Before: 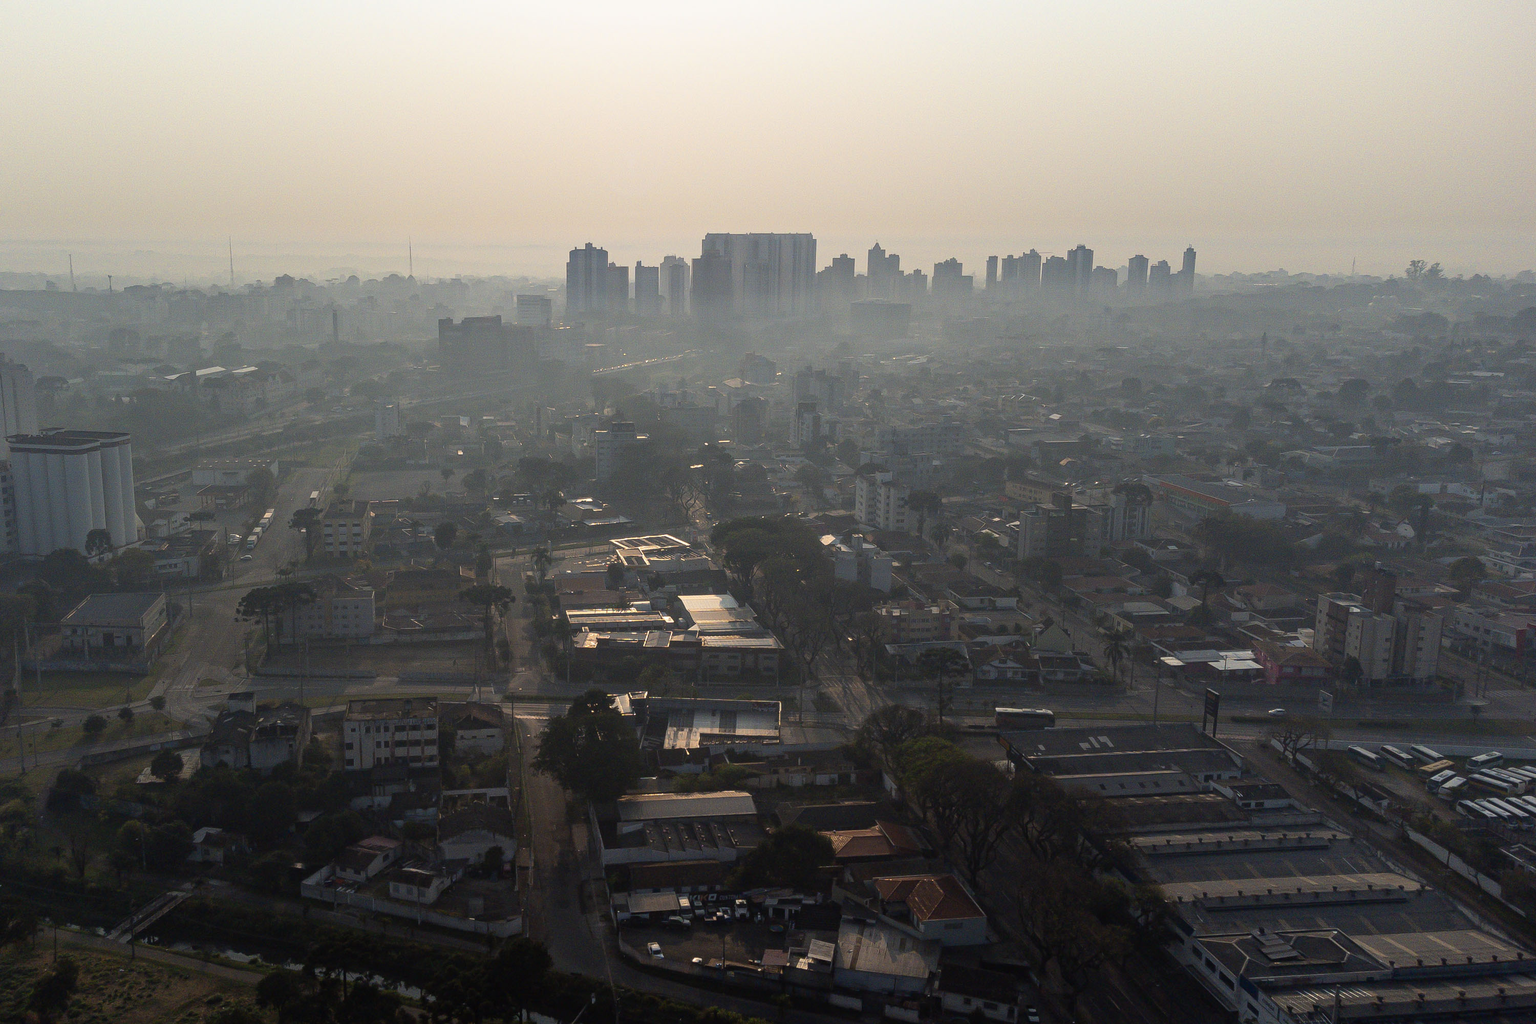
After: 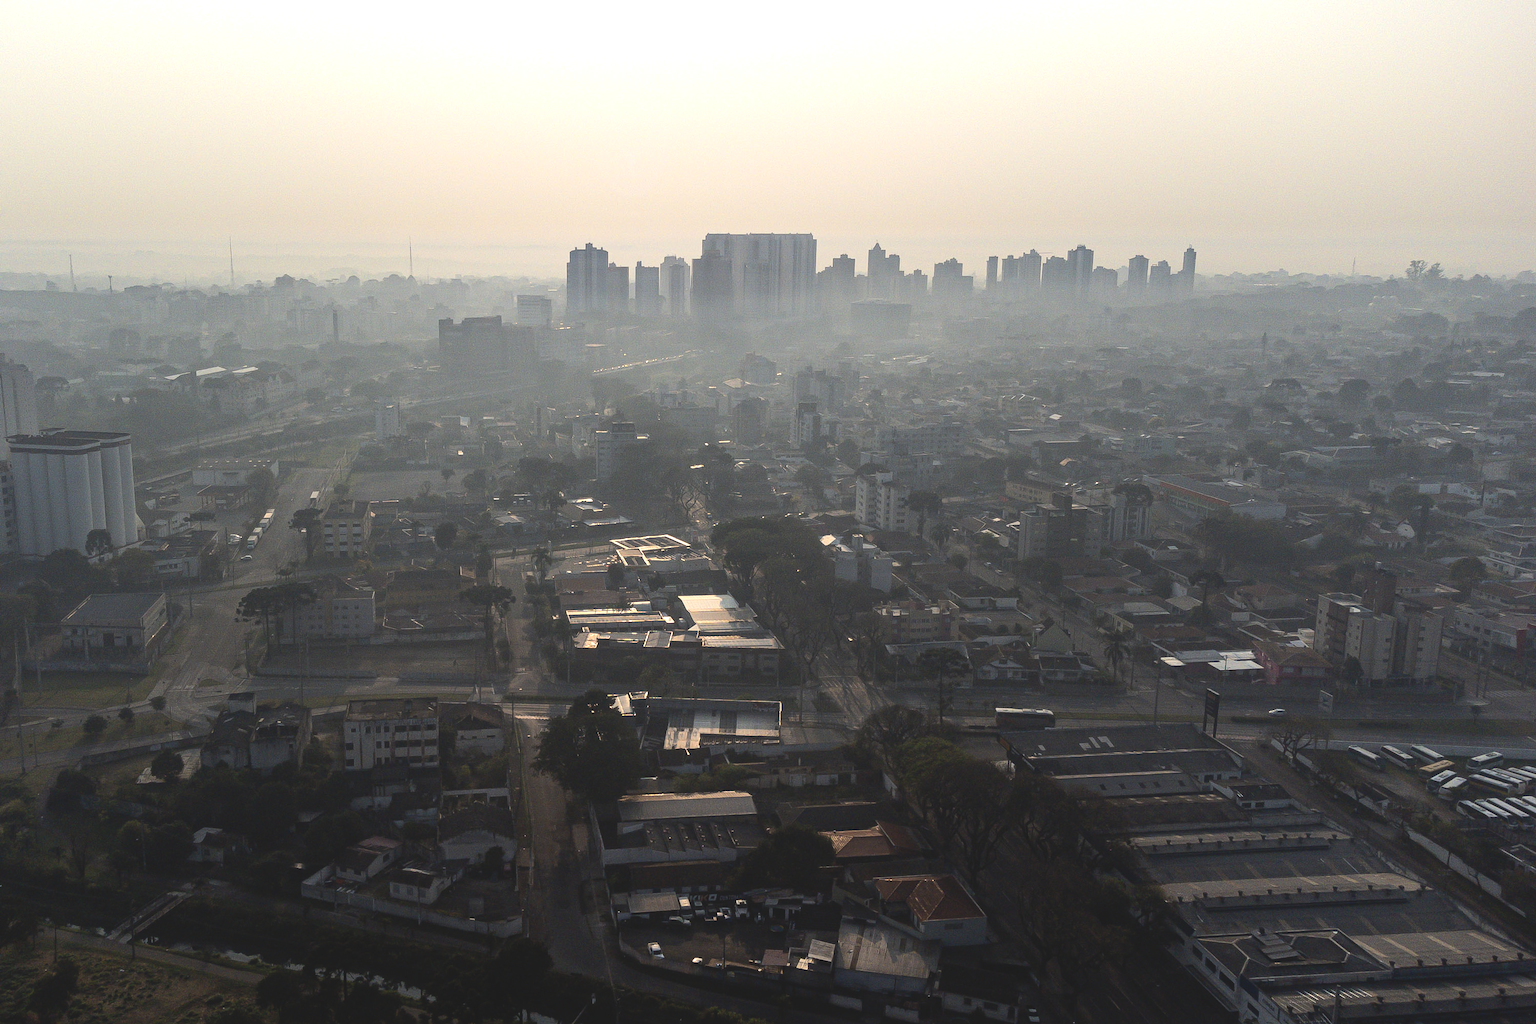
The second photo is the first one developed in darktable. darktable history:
contrast brightness saturation: contrast -0.15, brightness 0.05, saturation -0.12
tone equalizer: -8 EV -0.75 EV, -7 EV -0.7 EV, -6 EV -0.6 EV, -5 EV -0.4 EV, -3 EV 0.4 EV, -2 EV 0.6 EV, -1 EV 0.7 EV, +0 EV 0.75 EV, edges refinement/feathering 500, mask exposure compensation -1.57 EV, preserve details no
